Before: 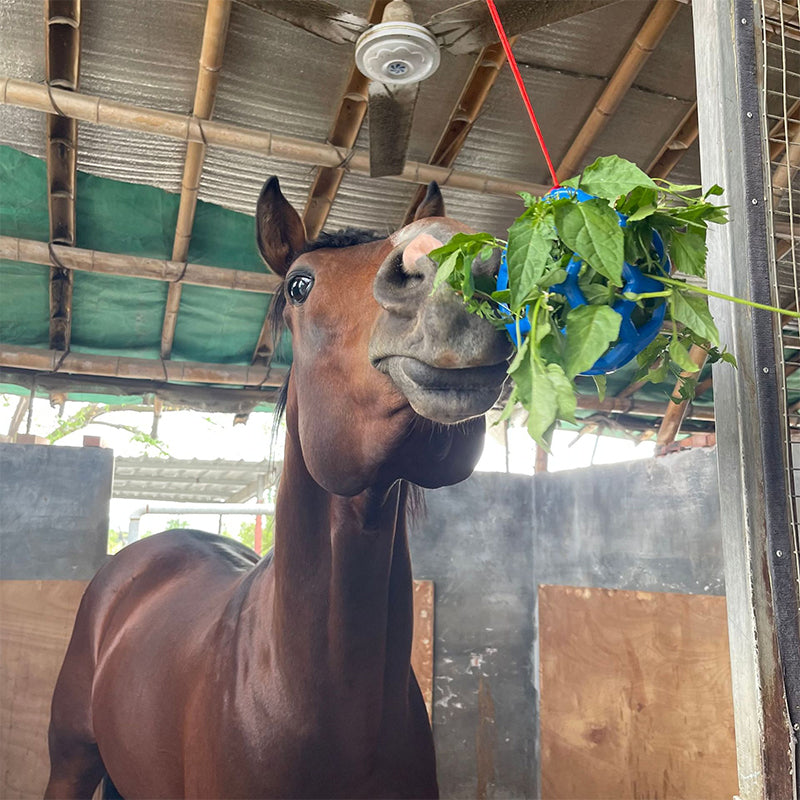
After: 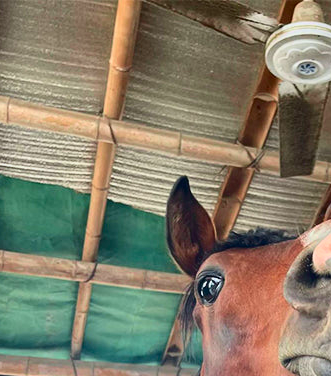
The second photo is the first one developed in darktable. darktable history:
crop and rotate: left 11.298%, top 0.062%, right 47.284%, bottom 52.861%
tone curve: curves: ch0 [(0, 0.011) (0.139, 0.106) (0.295, 0.271) (0.499, 0.523) (0.739, 0.782) (0.857, 0.879) (1, 0.967)]; ch1 [(0, 0) (0.291, 0.229) (0.394, 0.365) (0.469, 0.456) (0.507, 0.504) (0.527, 0.546) (0.571, 0.614) (0.725, 0.779) (1, 1)]; ch2 [(0, 0) (0.125, 0.089) (0.35, 0.317) (0.437, 0.42) (0.502, 0.499) (0.537, 0.551) (0.613, 0.636) (1, 1)], color space Lab, independent channels, preserve colors none
